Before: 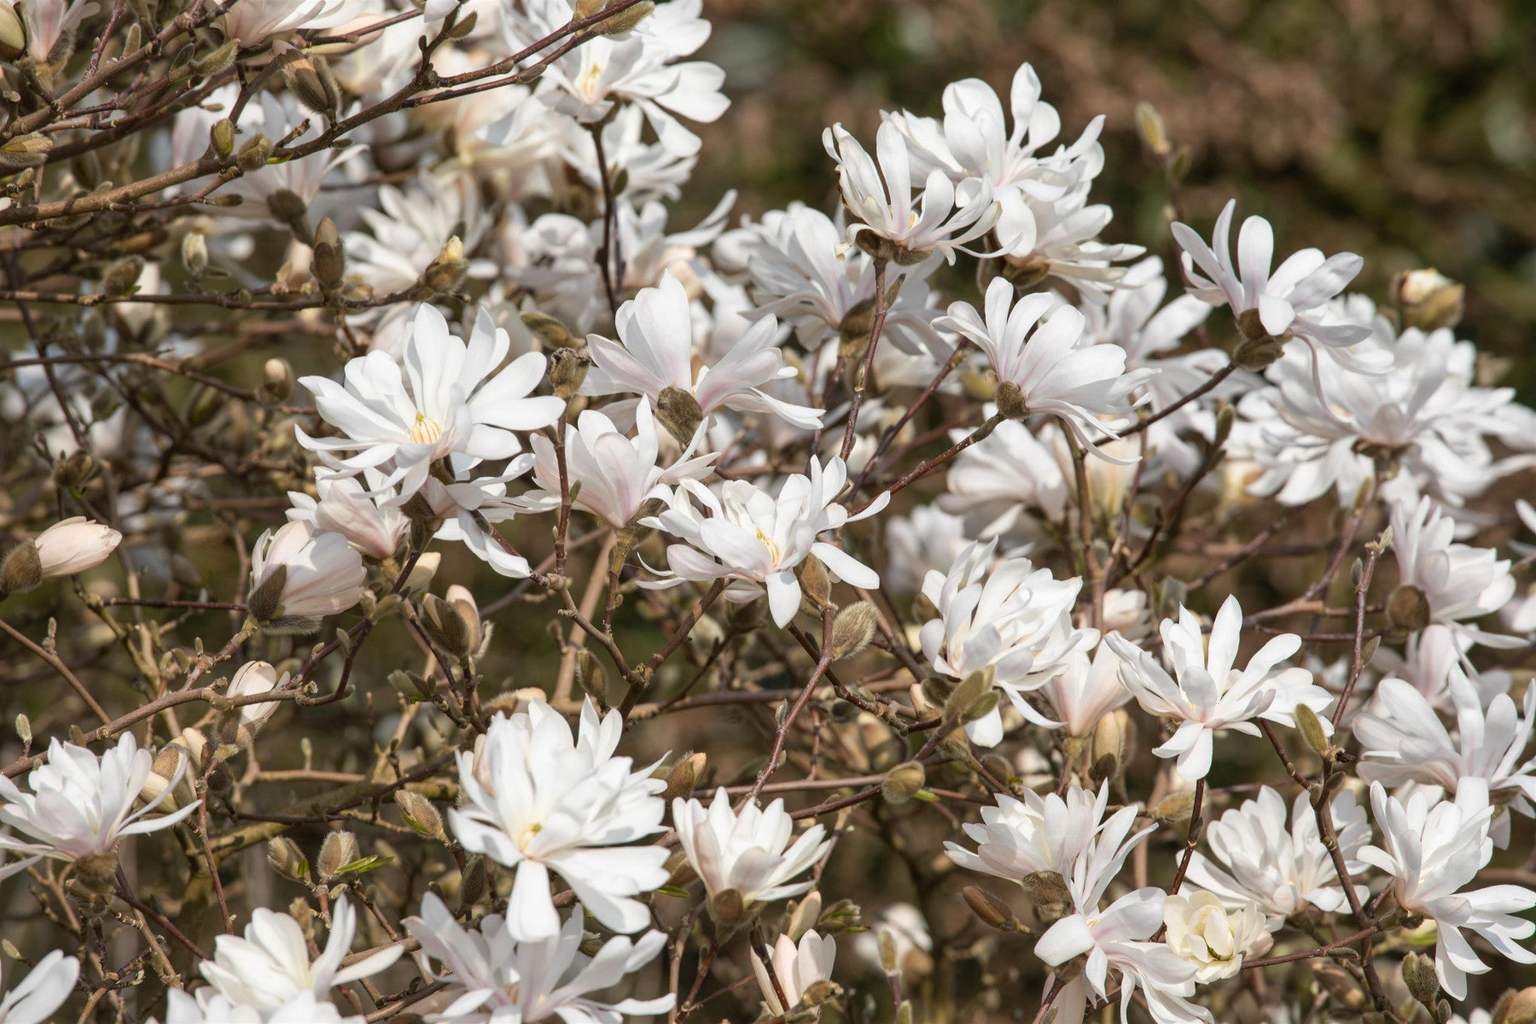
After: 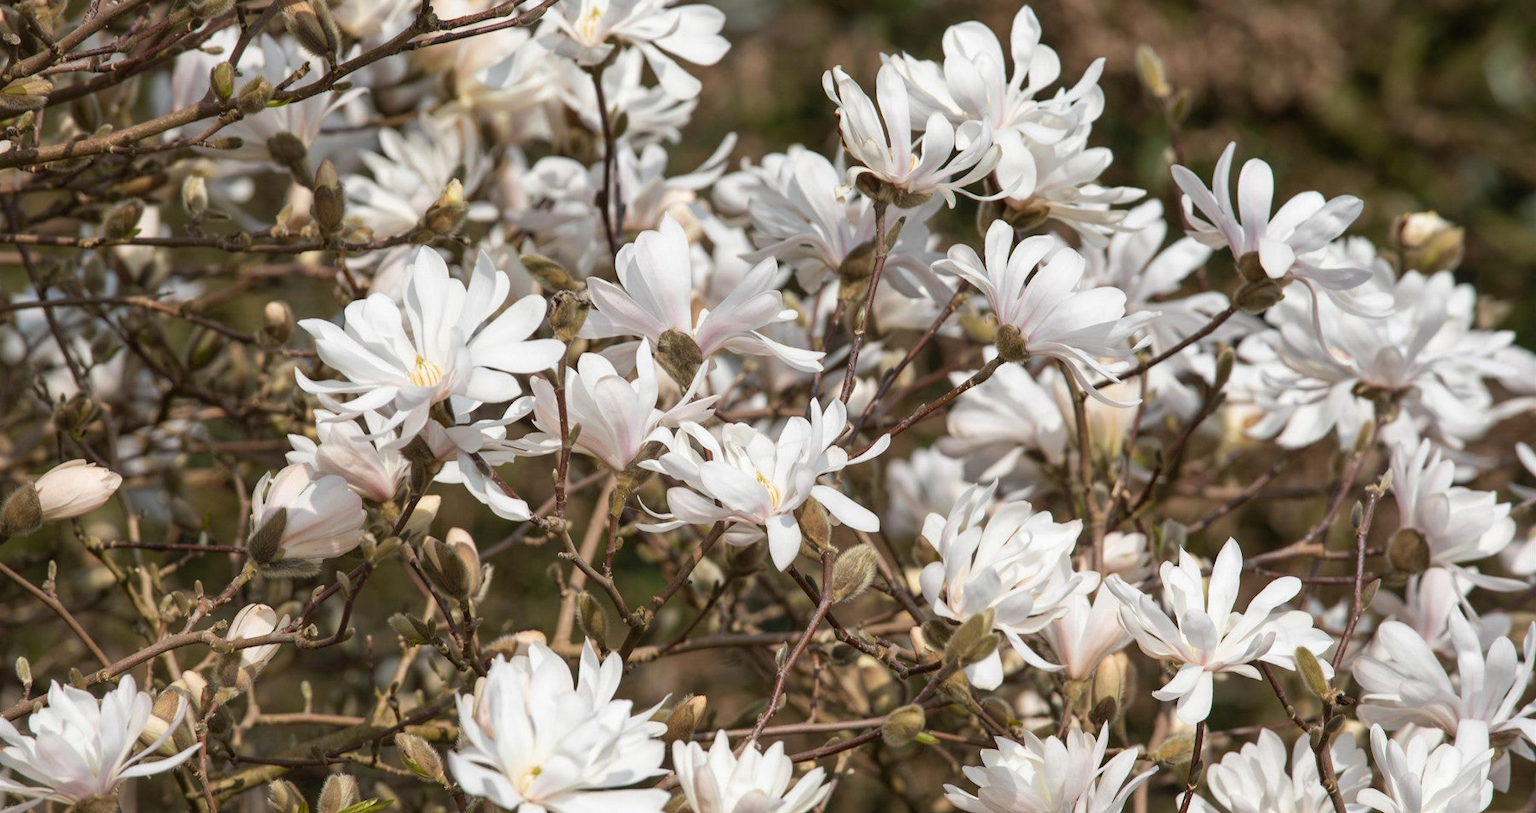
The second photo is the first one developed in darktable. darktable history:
crop and rotate: top 5.653%, bottom 14.85%
